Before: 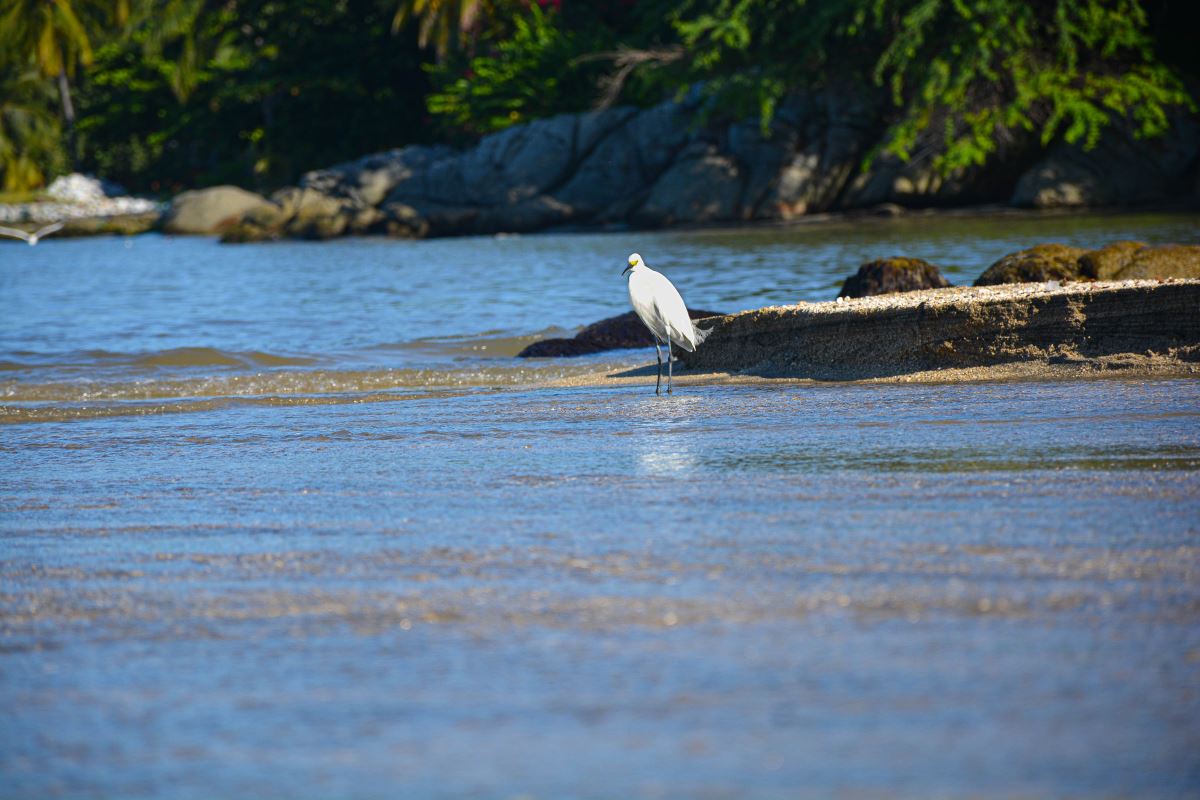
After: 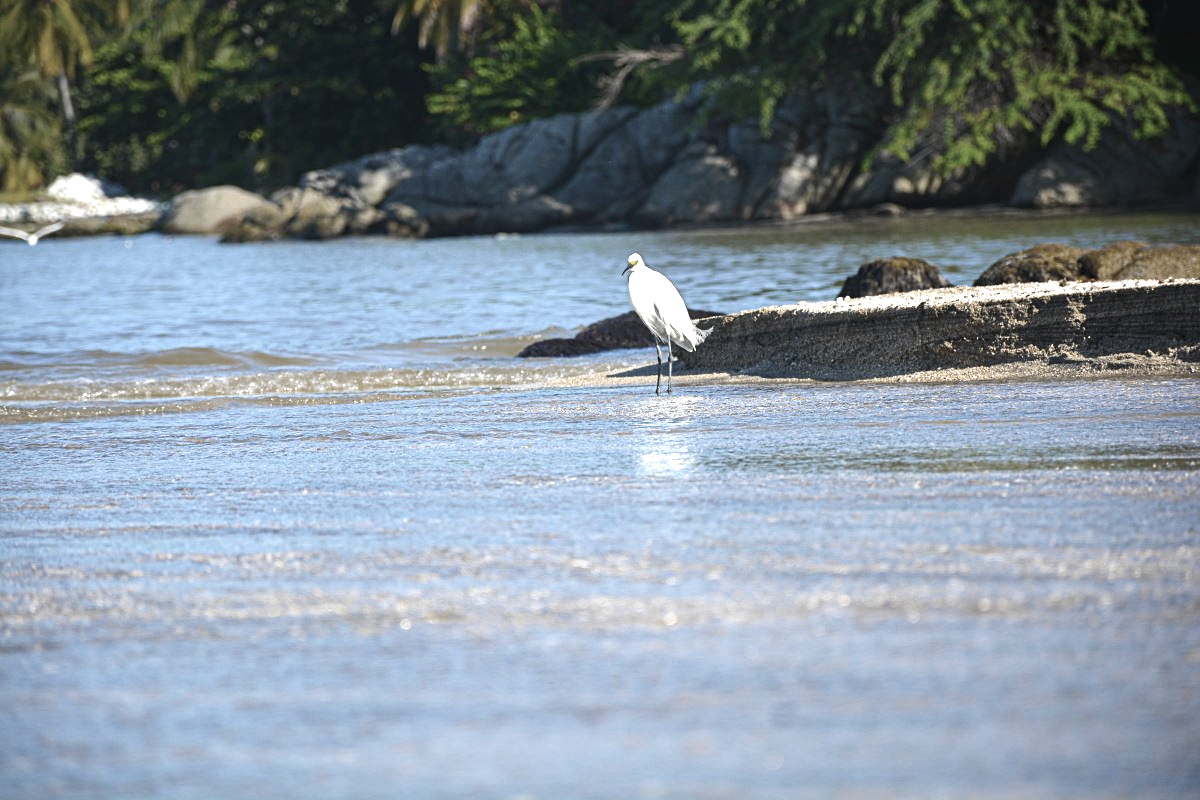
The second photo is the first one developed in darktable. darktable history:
sharpen: amount 0.216
exposure: black level correction 0, exposure 1.2 EV, compensate highlight preservation false
color zones: curves: ch0 [(0, 0.487) (0.241, 0.395) (0.434, 0.373) (0.658, 0.412) (0.838, 0.487)]; ch1 [(0, 0) (0.053, 0.053) (0.211, 0.202) (0.579, 0.259) (0.781, 0.241)]
